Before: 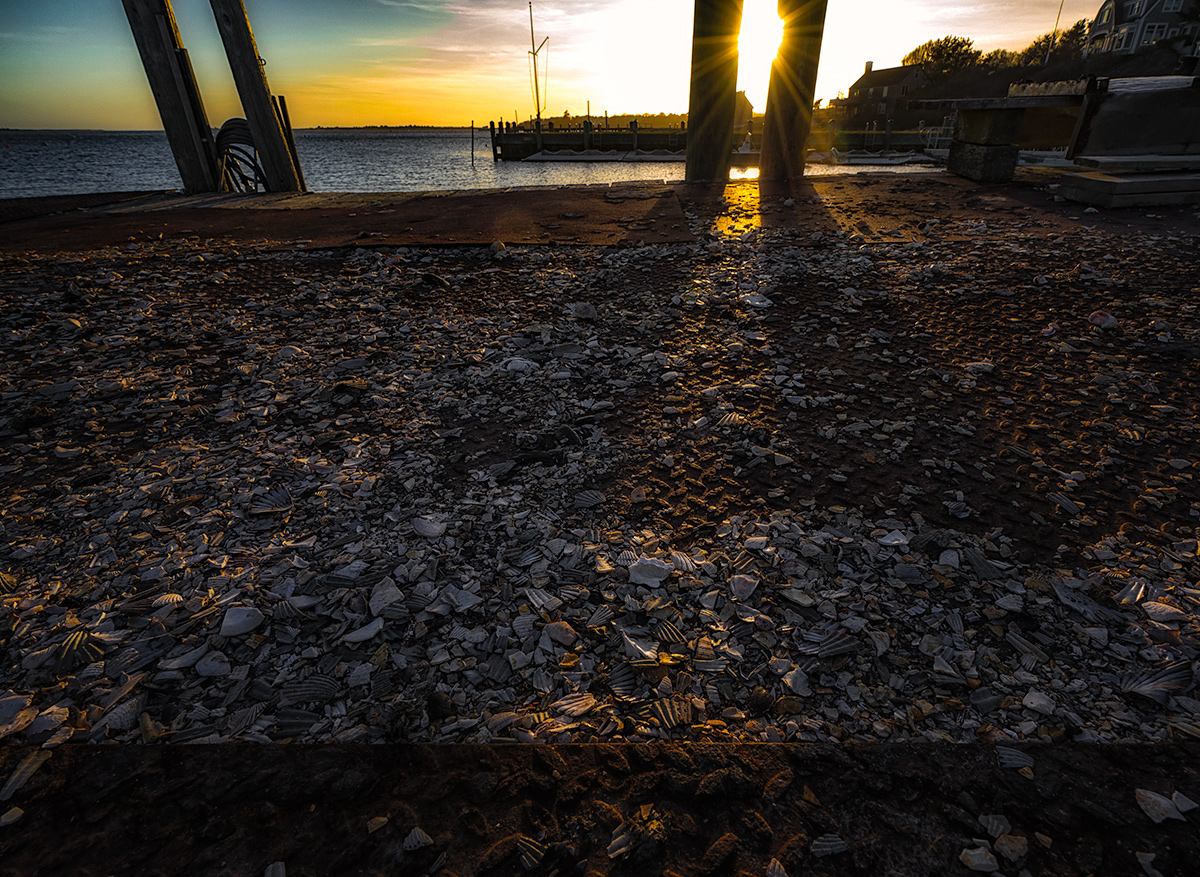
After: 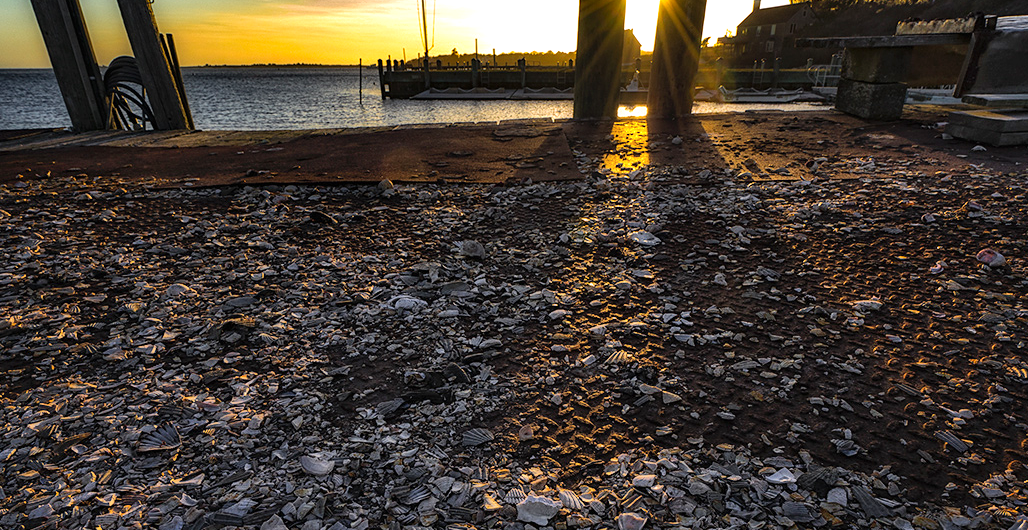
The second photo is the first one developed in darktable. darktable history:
shadows and highlights: white point adjustment 0.1, highlights -70, soften with gaussian
exposure: exposure 0.258 EV, compensate highlight preservation false
crop and rotate: left 9.345%, top 7.22%, right 4.982%, bottom 32.331%
white balance: emerald 1
